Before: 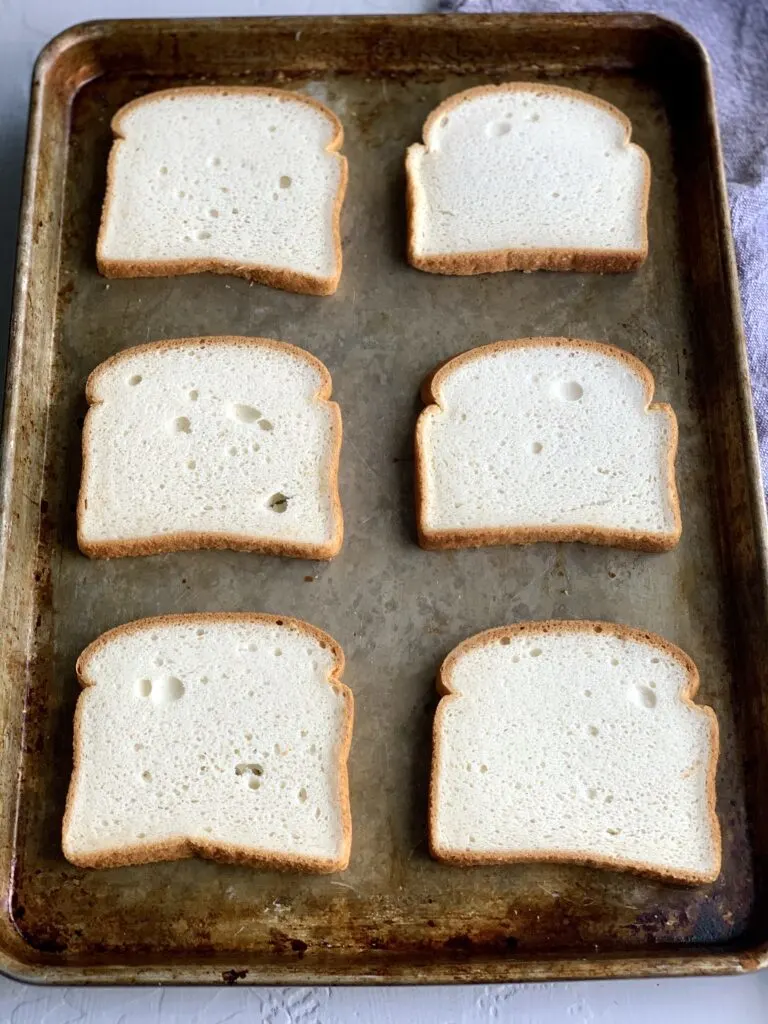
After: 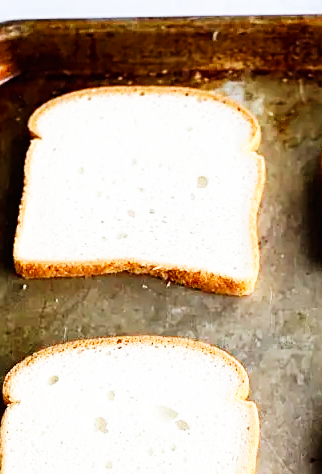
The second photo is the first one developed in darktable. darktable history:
base curve: curves: ch0 [(0, 0) (0.007, 0.004) (0.027, 0.03) (0.046, 0.07) (0.207, 0.54) (0.442, 0.872) (0.673, 0.972) (1, 1)], preserve colors none
crop and rotate: left 10.817%, top 0.062%, right 47.194%, bottom 53.626%
sharpen: on, module defaults
